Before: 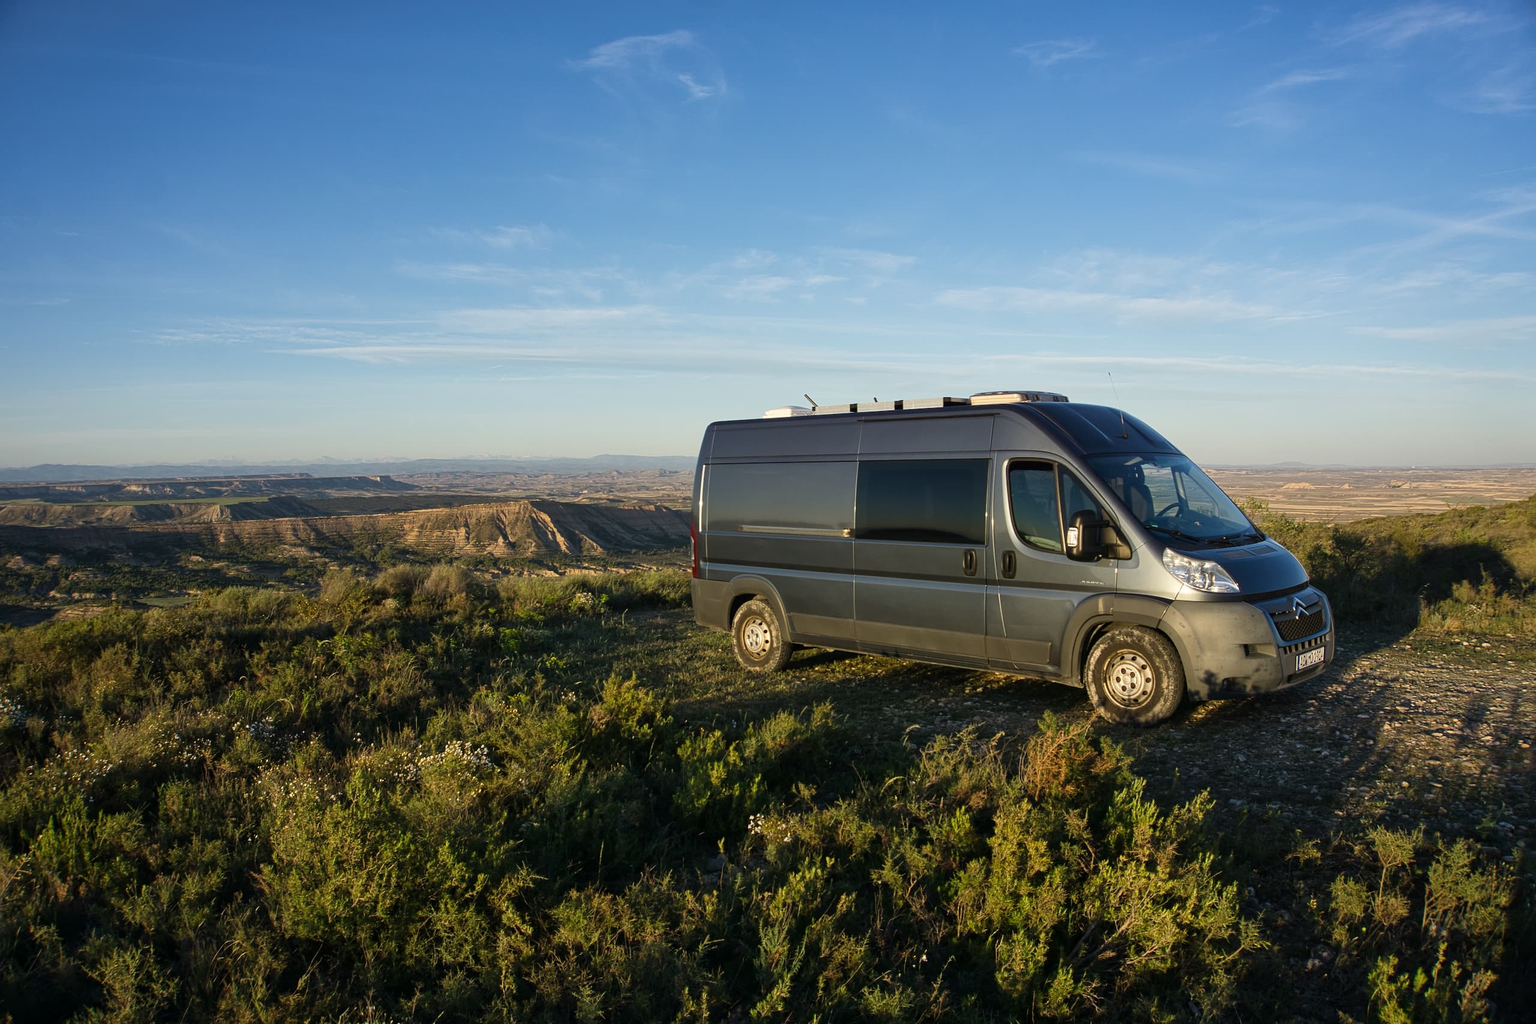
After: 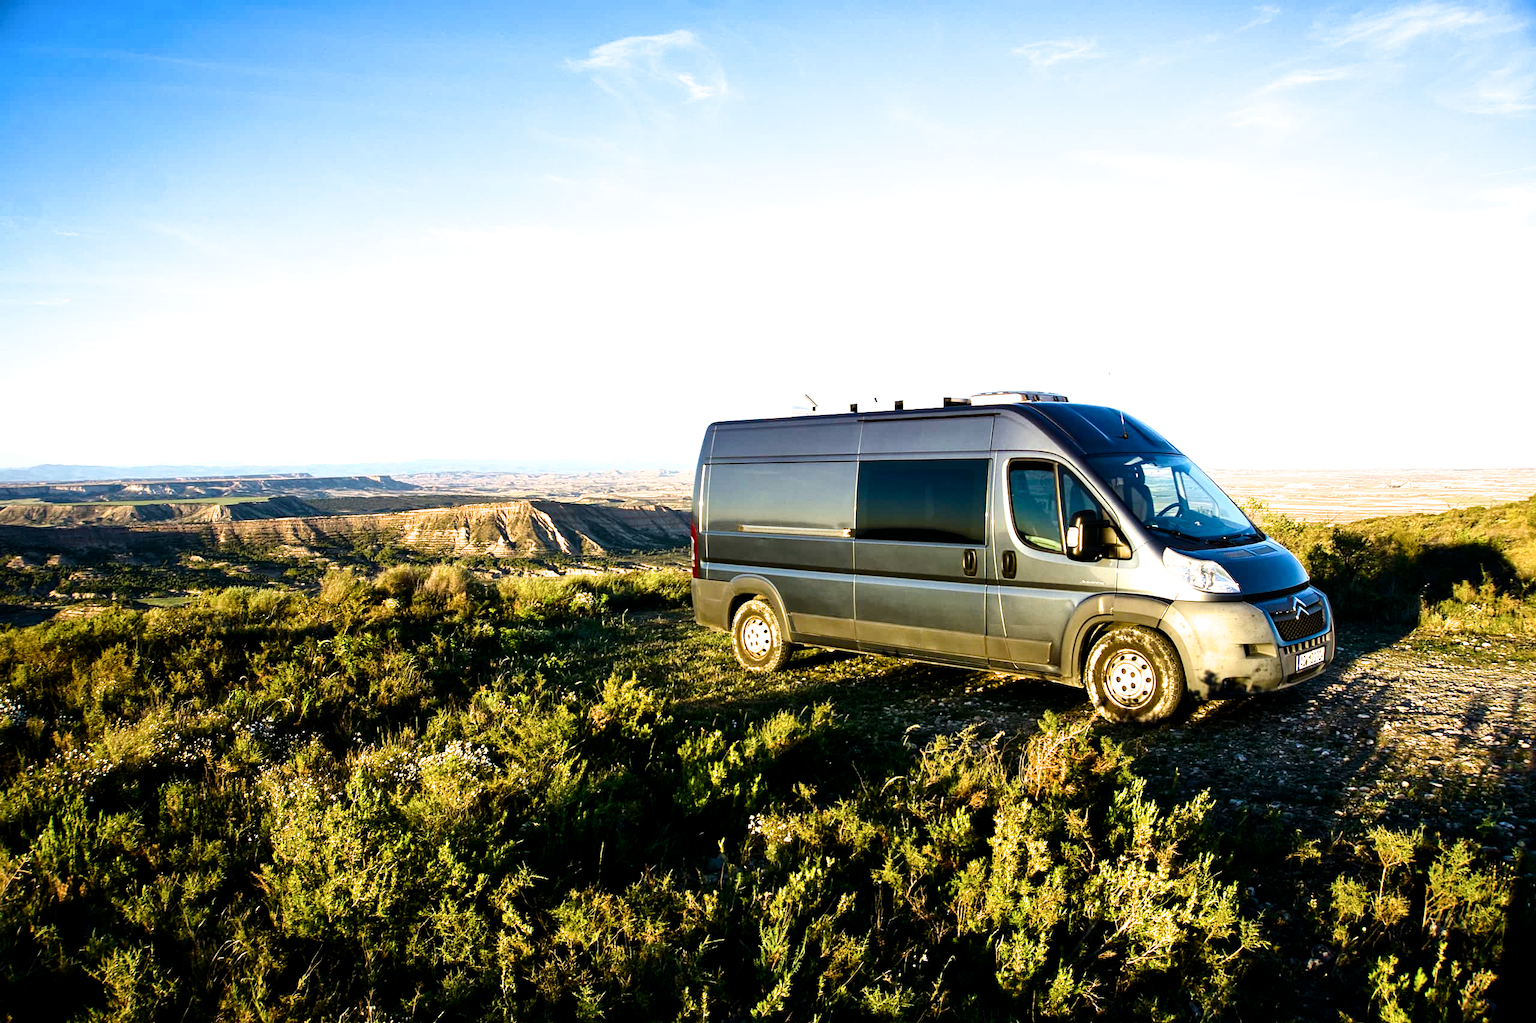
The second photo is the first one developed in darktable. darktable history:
filmic rgb: black relative exposure -6.35 EV, white relative exposure 2.79 EV, threshold 5.99 EV, target black luminance 0%, hardness 4.63, latitude 67.45%, contrast 1.29, shadows ↔ highlights balance -3.12%, enable highlight reconstruction true
color balance rgb: perceptual saturation grading › global saturation 0.556%, perceptual saturation grading › mid-tones 6.412%, perceptual saturation grading › shadows 72.365%, perceptual brilliance grading › global brilliance 9.832%, global vibrance 20%
tone equalizer: -8 EV 0 EV, -7 EV 0.001 EV, -6 EV -0.004 EV, -5 EV -0.016 EV, -4 EV -0.071 EV, -3 EV -0.227 EV, -2 EV -0.266 EV, -1 EV 0.084 EV, +0 EV 0.331 EV, edges refinement/feathering 500, mask exposure compensation -1.57 EV, preserve details no
contrast brightness saturation: contrast 0.279
exposure: exposure 1.223 EV, compensate highlight preservation false
